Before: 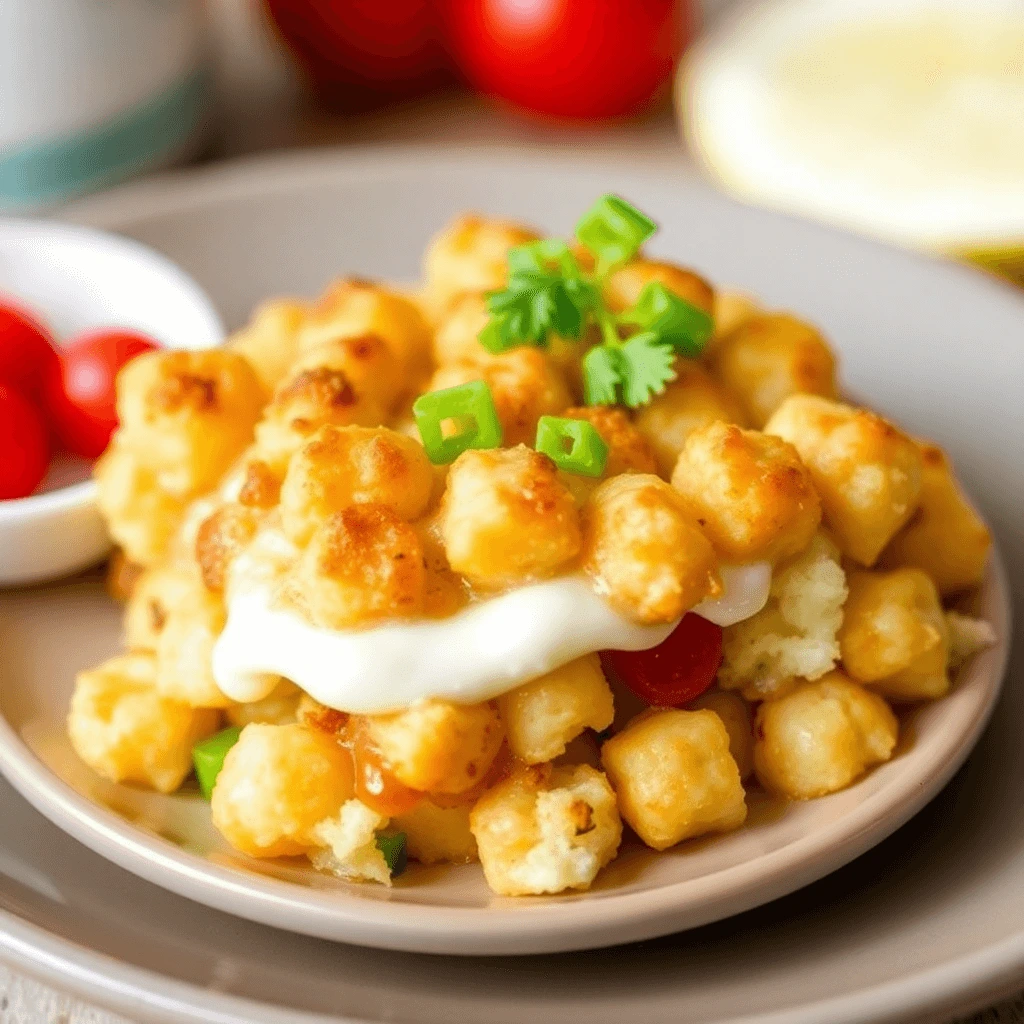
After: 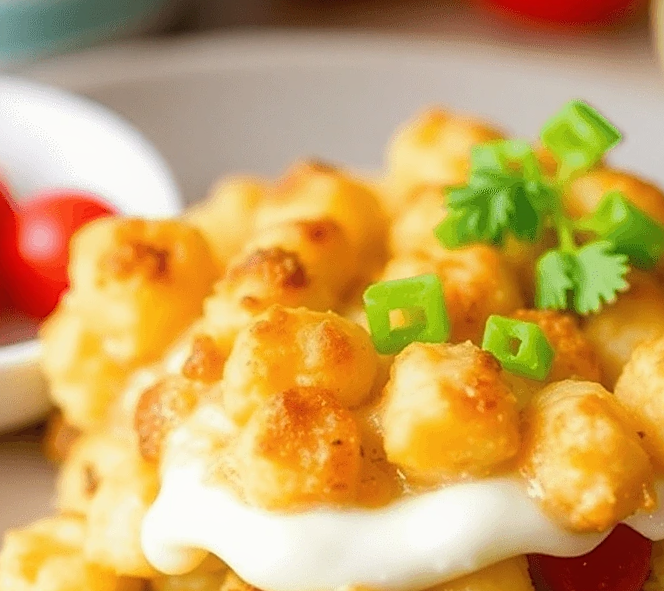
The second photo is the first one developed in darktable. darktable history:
sharpen: on, module defaults
contrast equalizer: octaves 7, y [[0.6 ×6], [0.55 ×6], [0 ×6], [0 ×6], [0 ×6]], mix -0.3
crop and rotate: angle -4.99°, left 2.122%, top 6.945%, right 27.566%, bottom 30.519%
